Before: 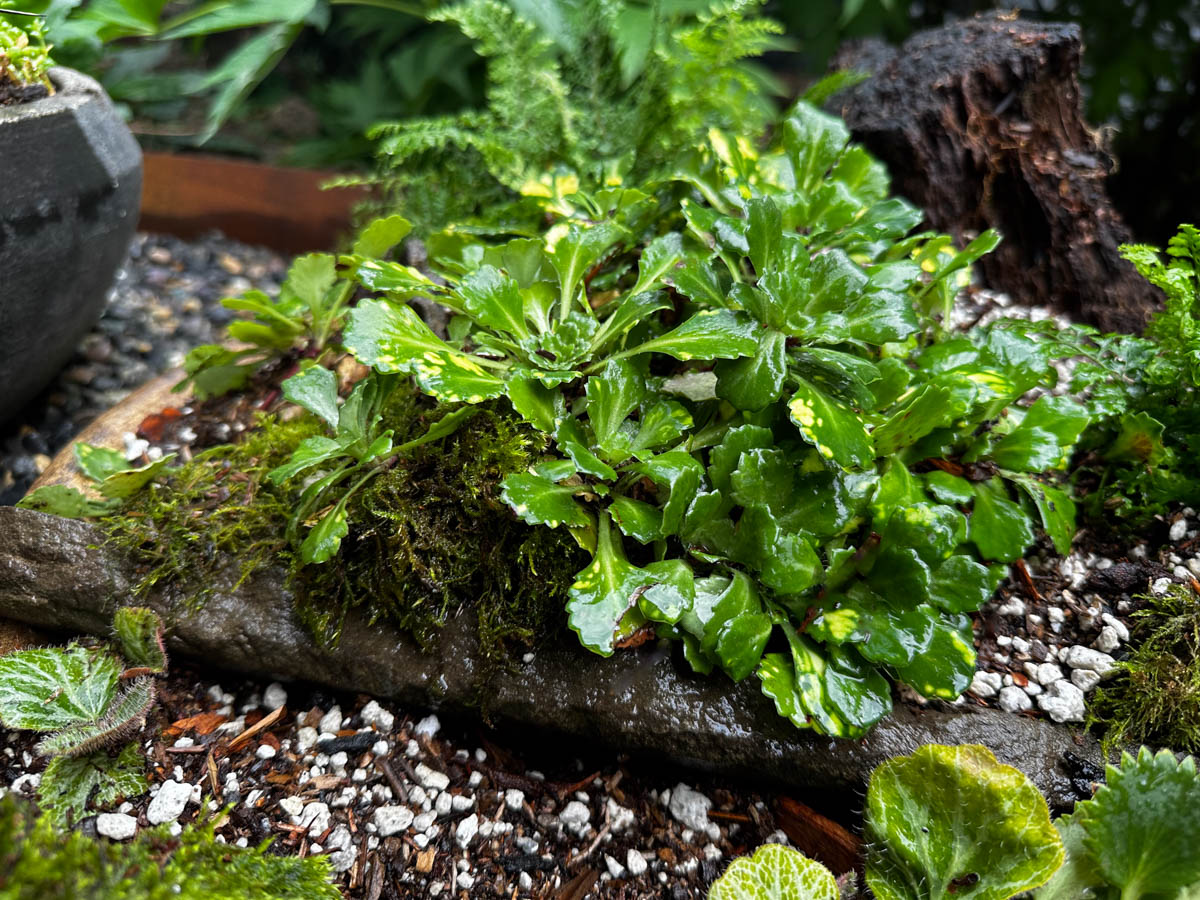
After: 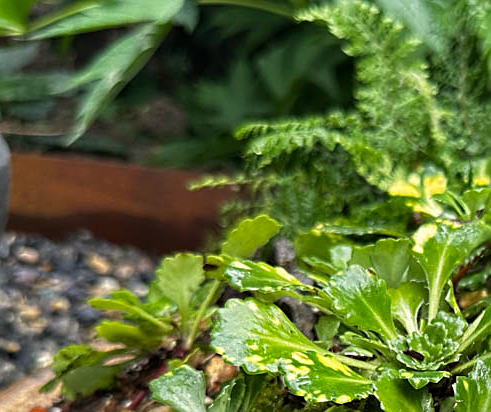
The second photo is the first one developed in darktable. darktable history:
color balance rgb: power › luminance -3.654%, power › hue 140.47°, highlights gain › chroma 3.032%, highlights gain › hue 77.03°, perceptual saturation grading › global saturation -0.021%
crop and rotate: left 11.059%, top 0.058%, right 47.982%, bottom 54.07%
sharpen: on, module defaults
